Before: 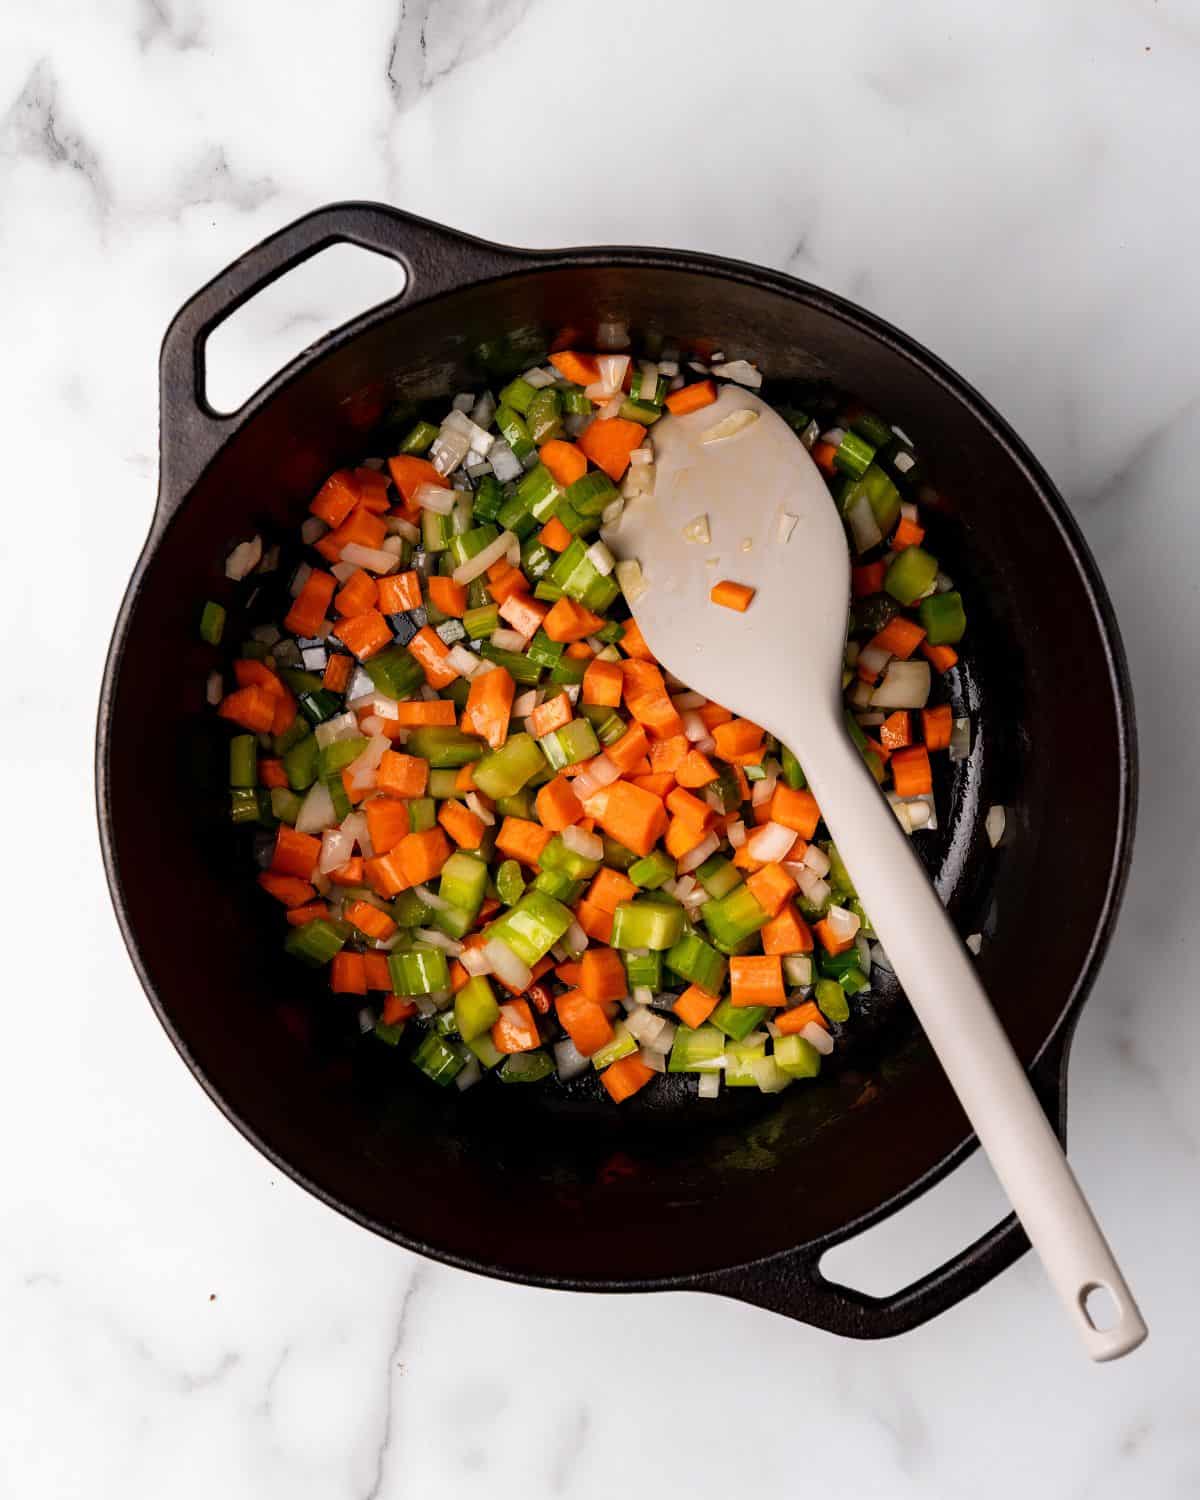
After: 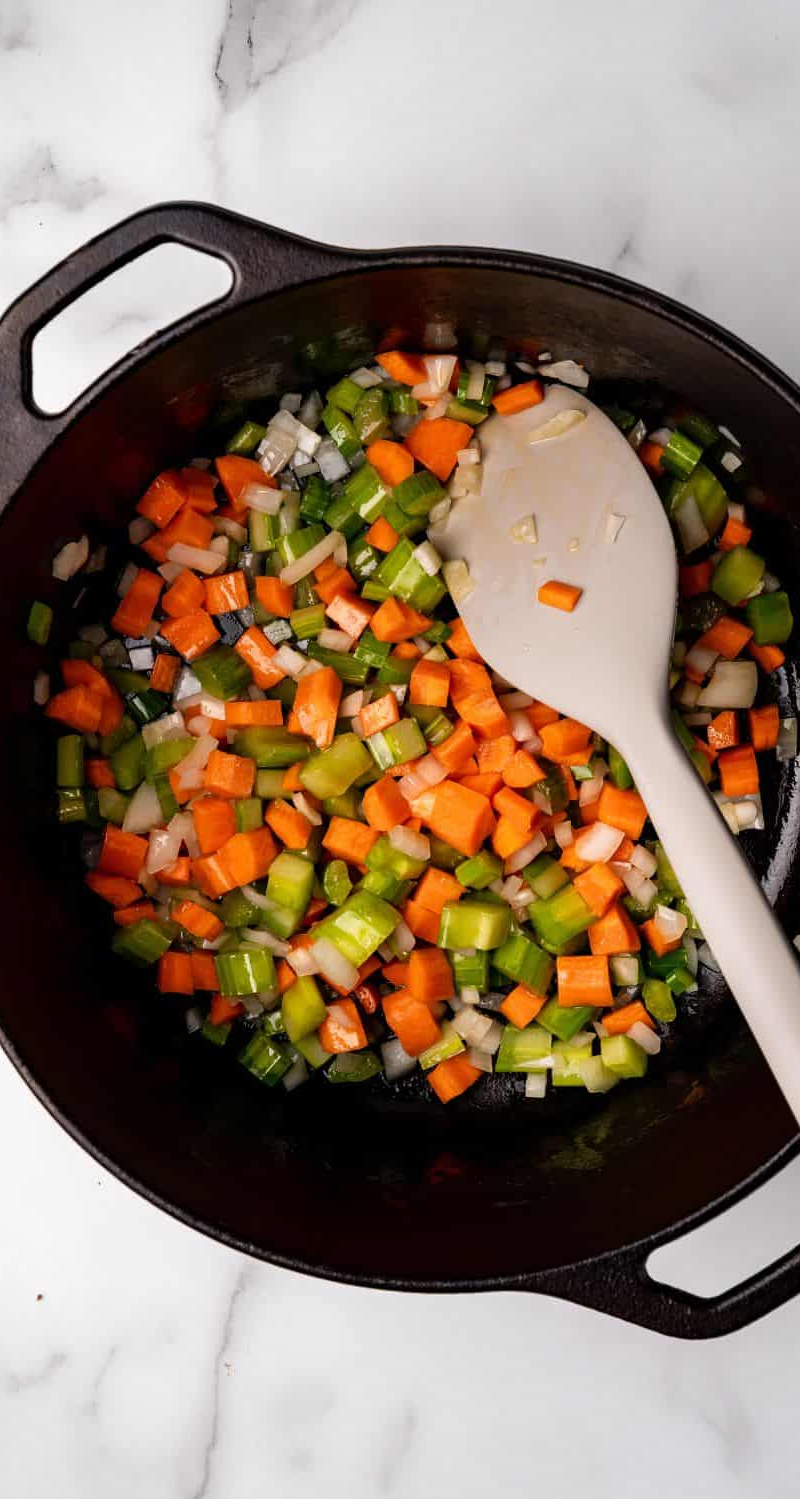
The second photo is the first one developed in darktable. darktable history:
crop and rotate: left 14.476%, right 18.822%
vignetting: brightness -0.279
